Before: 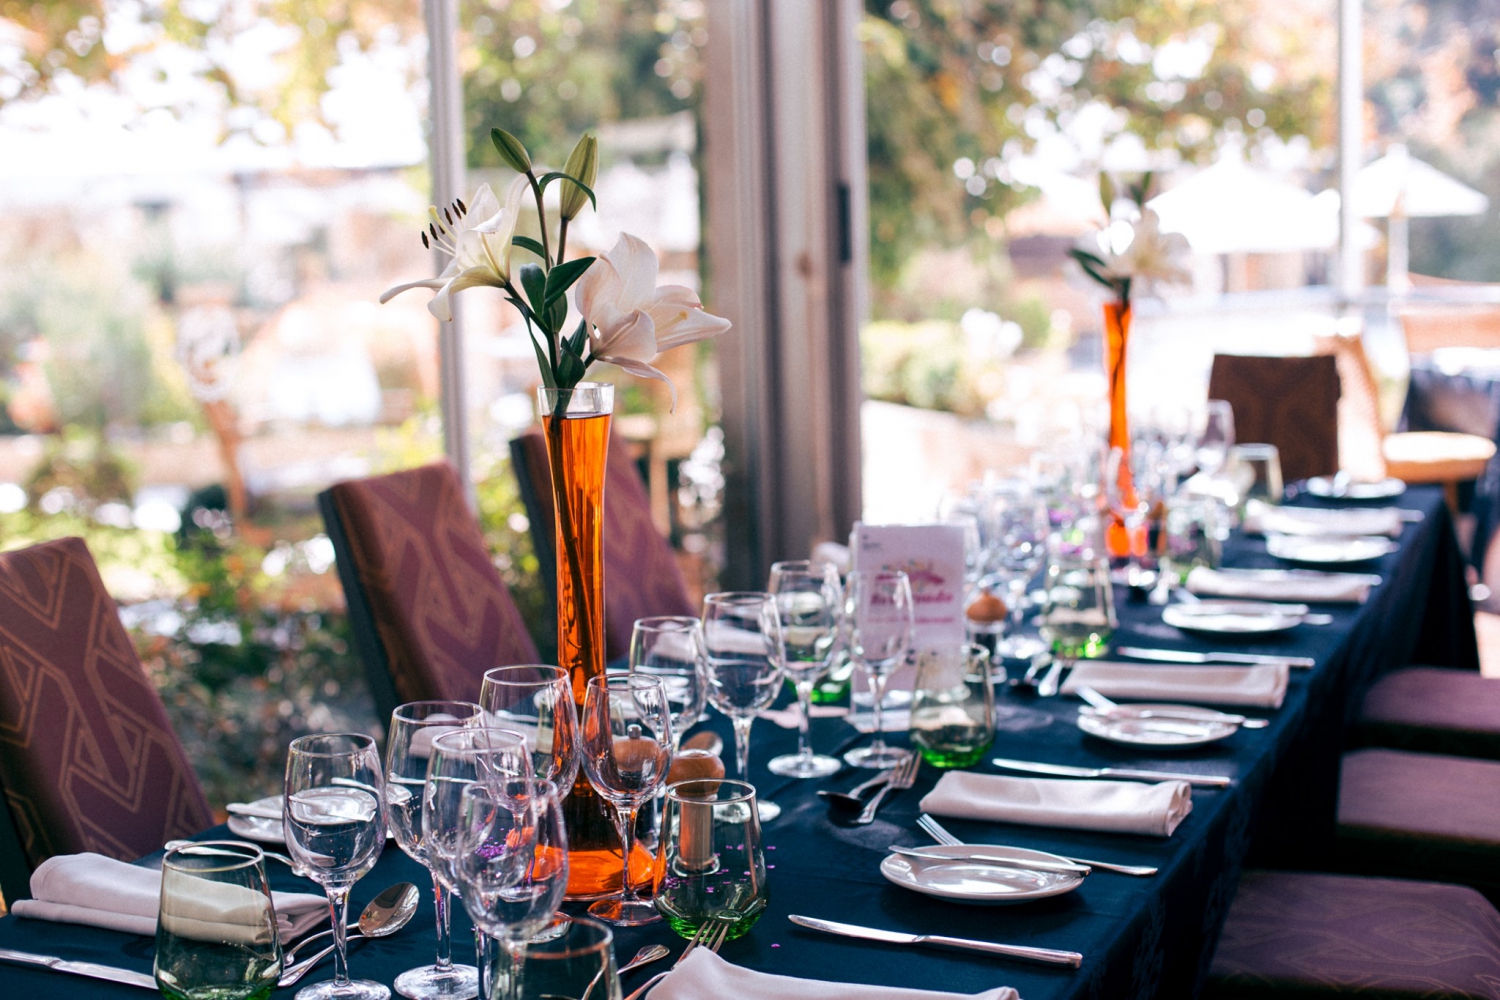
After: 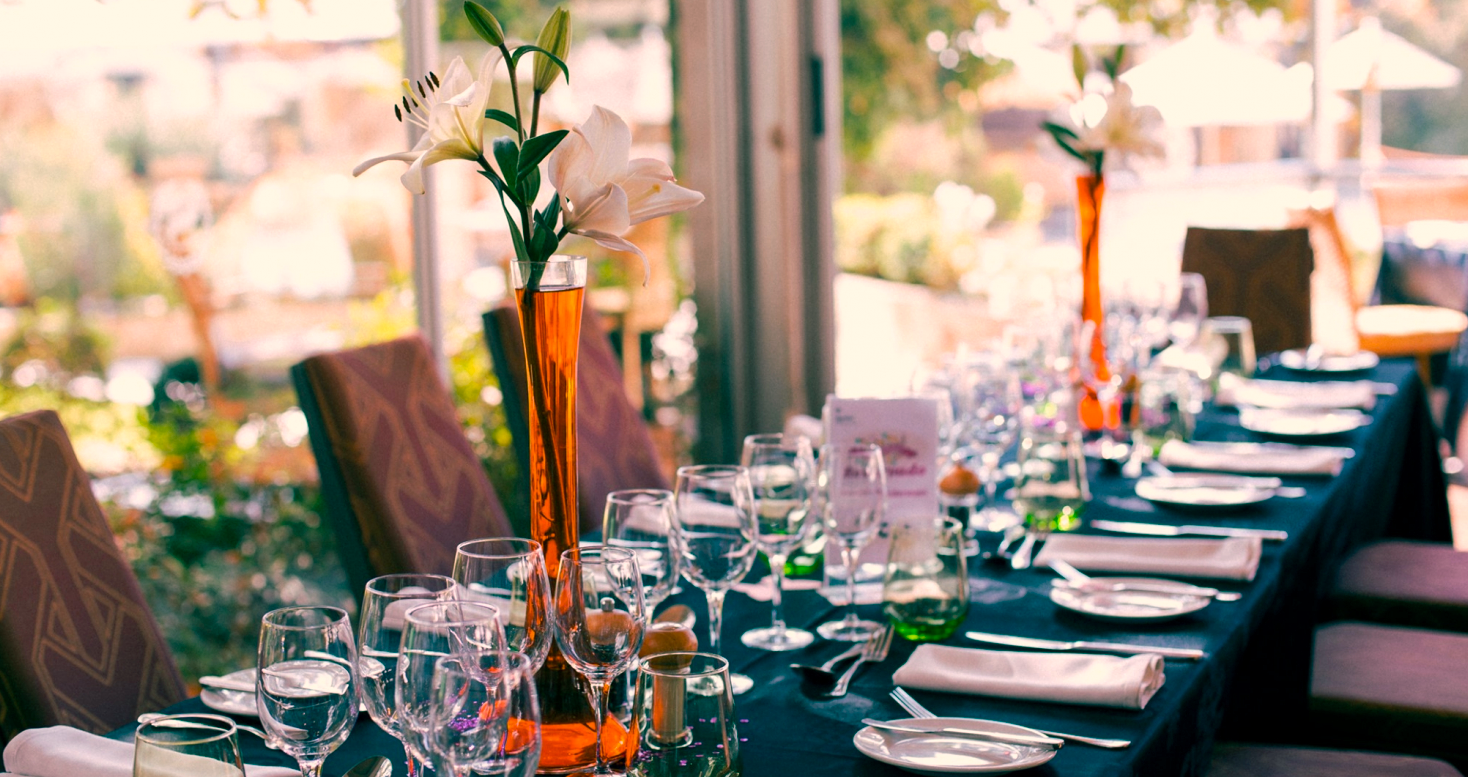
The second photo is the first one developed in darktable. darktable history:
crop and rotate: left 1.926%, top 12.777%, right 0.183%, bottom 9.44%
tone equalizer: edges refinement/feathering 500, mask exposure compensation -1.57 EV, preserve details no
color balance rgb: shadows lift › chroma 11.772%, shadows lift › hue 130.58°, power › luminance 1.304%, highlights gain › chroma 3.783%, highlights gain › hue 57.88°, perceptual saturation grading › global saturation 30.338%
